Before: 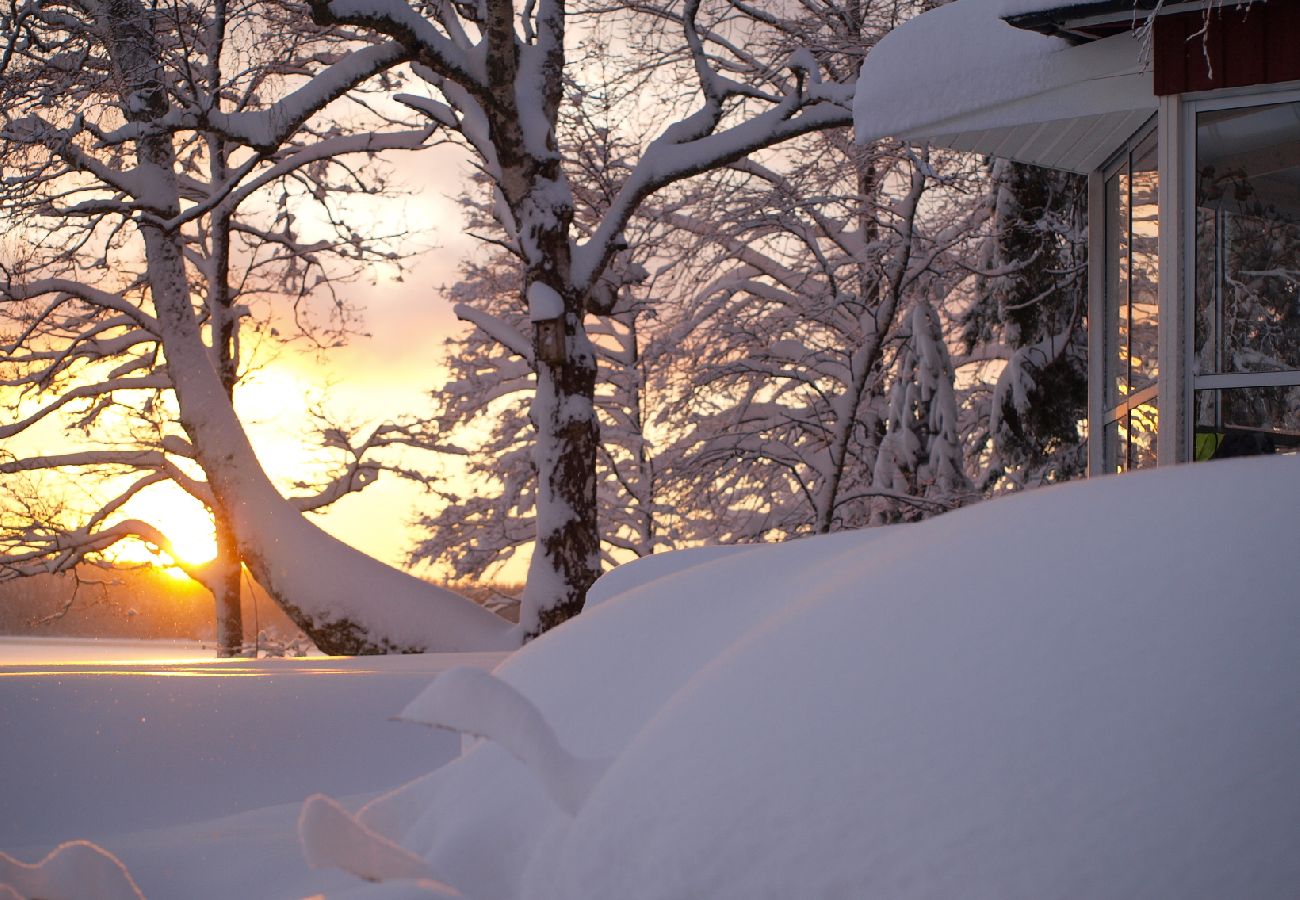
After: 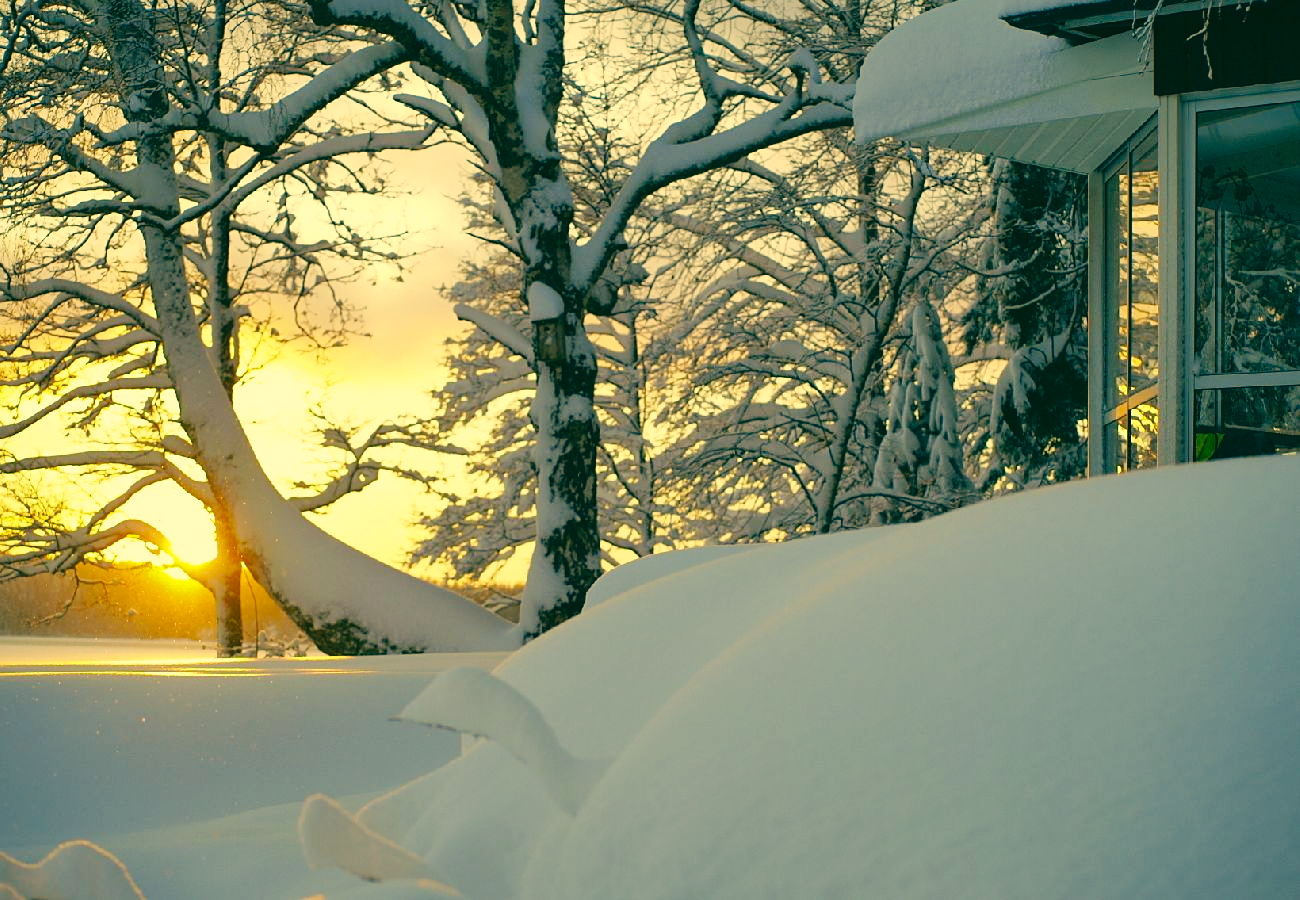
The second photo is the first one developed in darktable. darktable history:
shadows and highlights: on, module defaults
color correction: highlights a* 1.83, highlights b* 34.02, shadows a* -36.68, shadows b* -5.48
base curve: curves: ch0 [(0, 0) (0.032, 0.025) (0.121, 0.166) (0.206, 0.329) (0.605, 0.79) (1, 1)], preserve colors none
sharpen: amount 0.2
